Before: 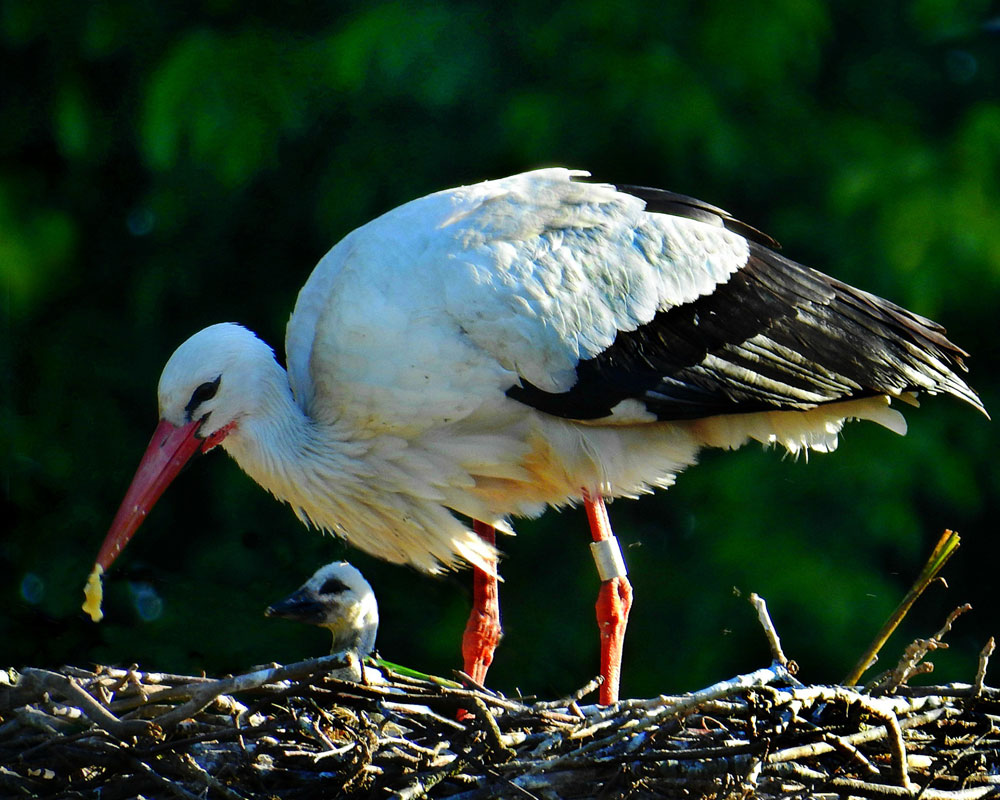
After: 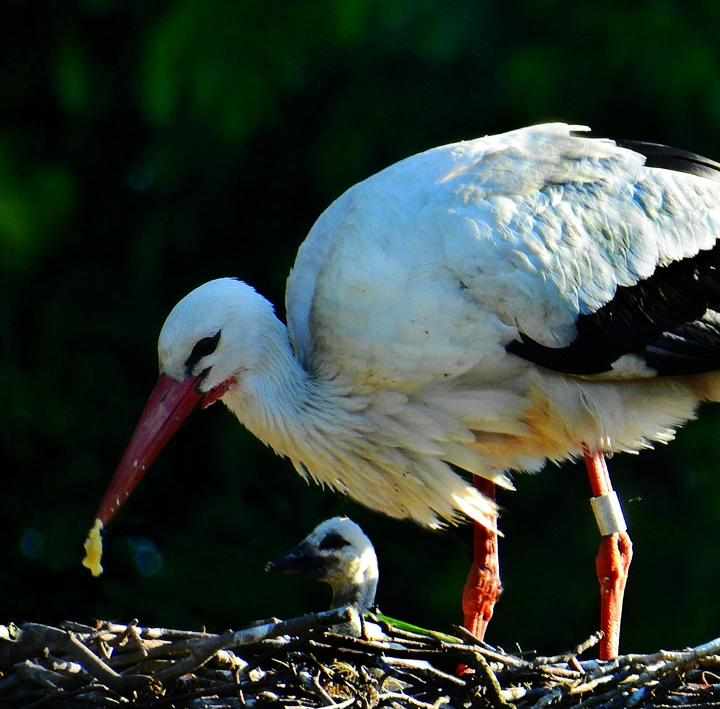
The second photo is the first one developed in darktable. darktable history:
base curve: curves: ch0 [(0, 0) (0.073, 0.04) (0.157, 0.139) (0.492, 0.492) (0.758, 0.758) (1, 1)]
crop: top 5.738%, right 27.912%, bottom 5.537%
